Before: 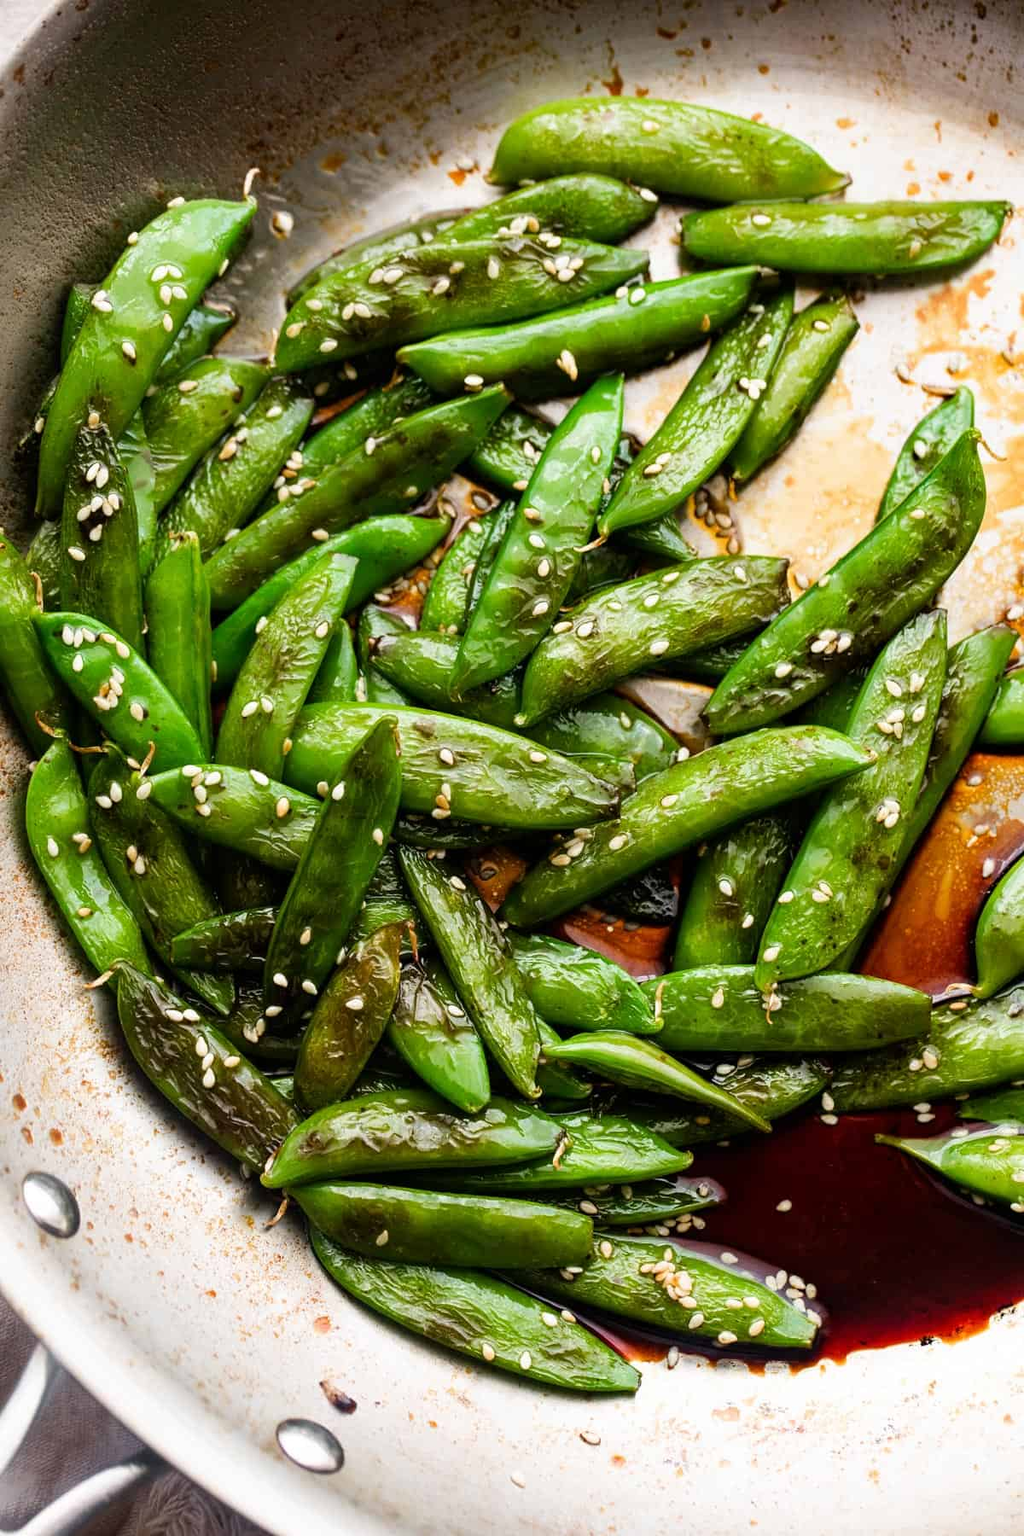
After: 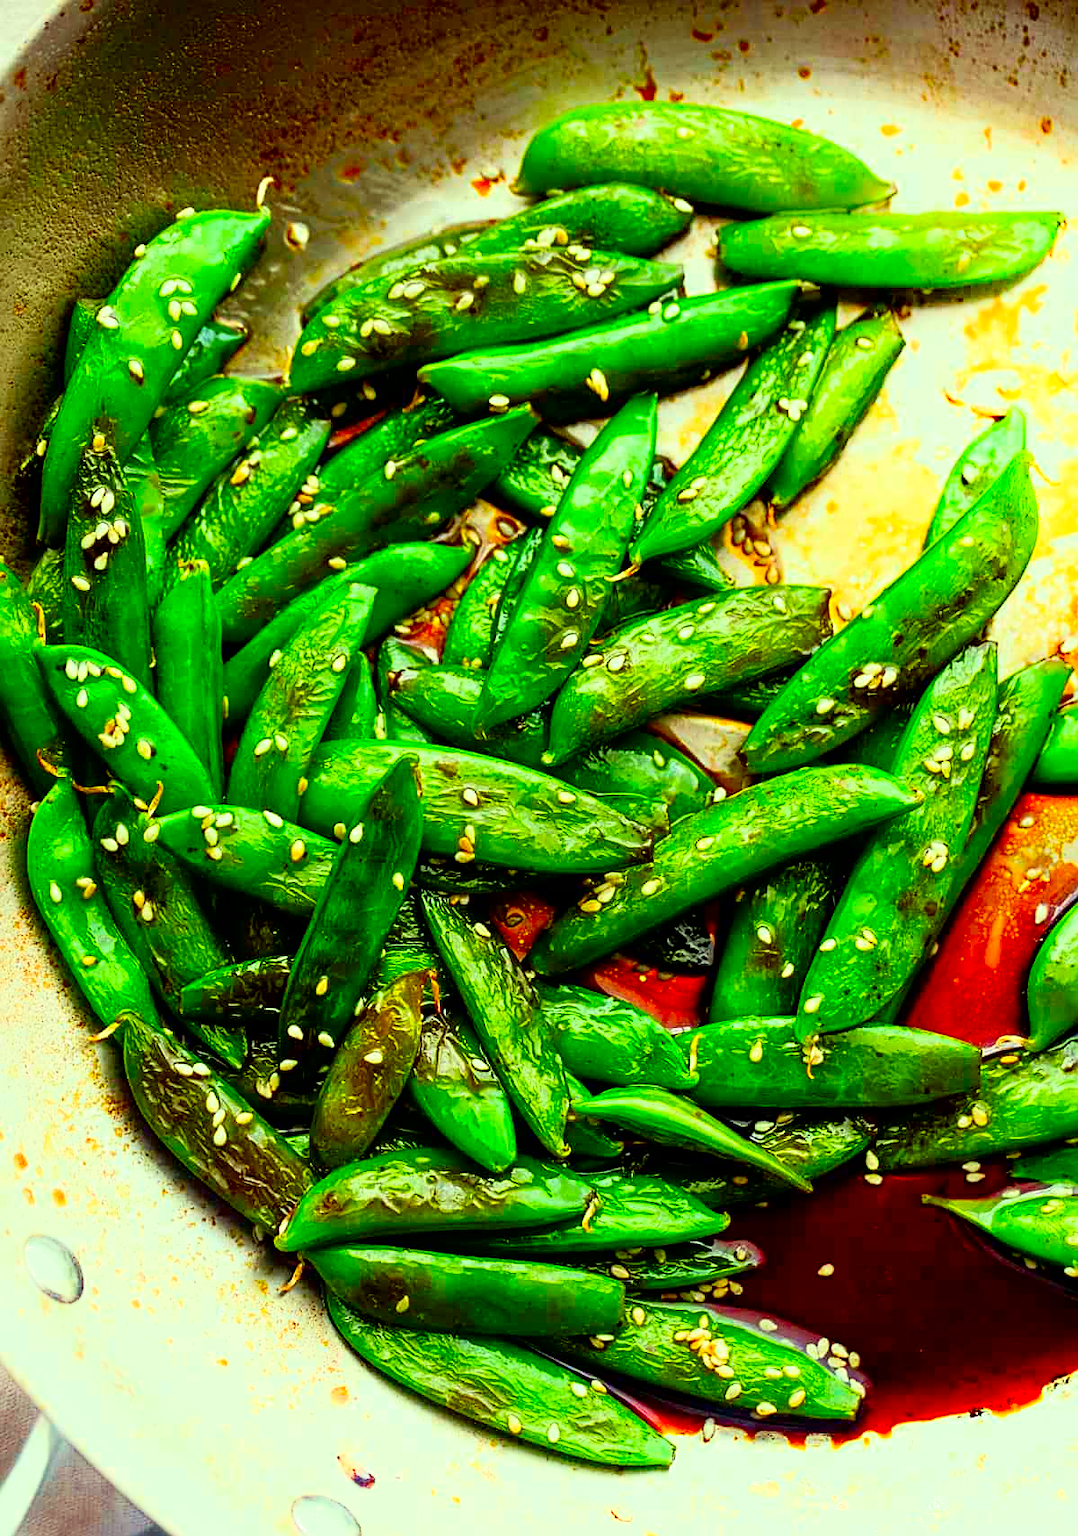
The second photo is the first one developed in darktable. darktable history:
color correction: highlights a* -10.83, highlights b* 9.94, saturation 1.72
exposure: black level correction 0.001, compensate highlight preservation false
sharpen: on, module defaults
crop and rotate: top 0.014%, bottom 5.018%
tone equalizer: -7 EV 0.15 EV, -6 EV 0.575 EV, -5 EV 1.13 EV, -4 EV 1.34 EV, -3 EV 1.16 EV, -2 EV 0.6 EV, -1 EV 0.168 EV
shadows and highlights: shadows -20.83, highlights 99.54, soften with gaussian
contrast brightness saturation: contrast 0.211, brightness -0.104, saturation 0.207
